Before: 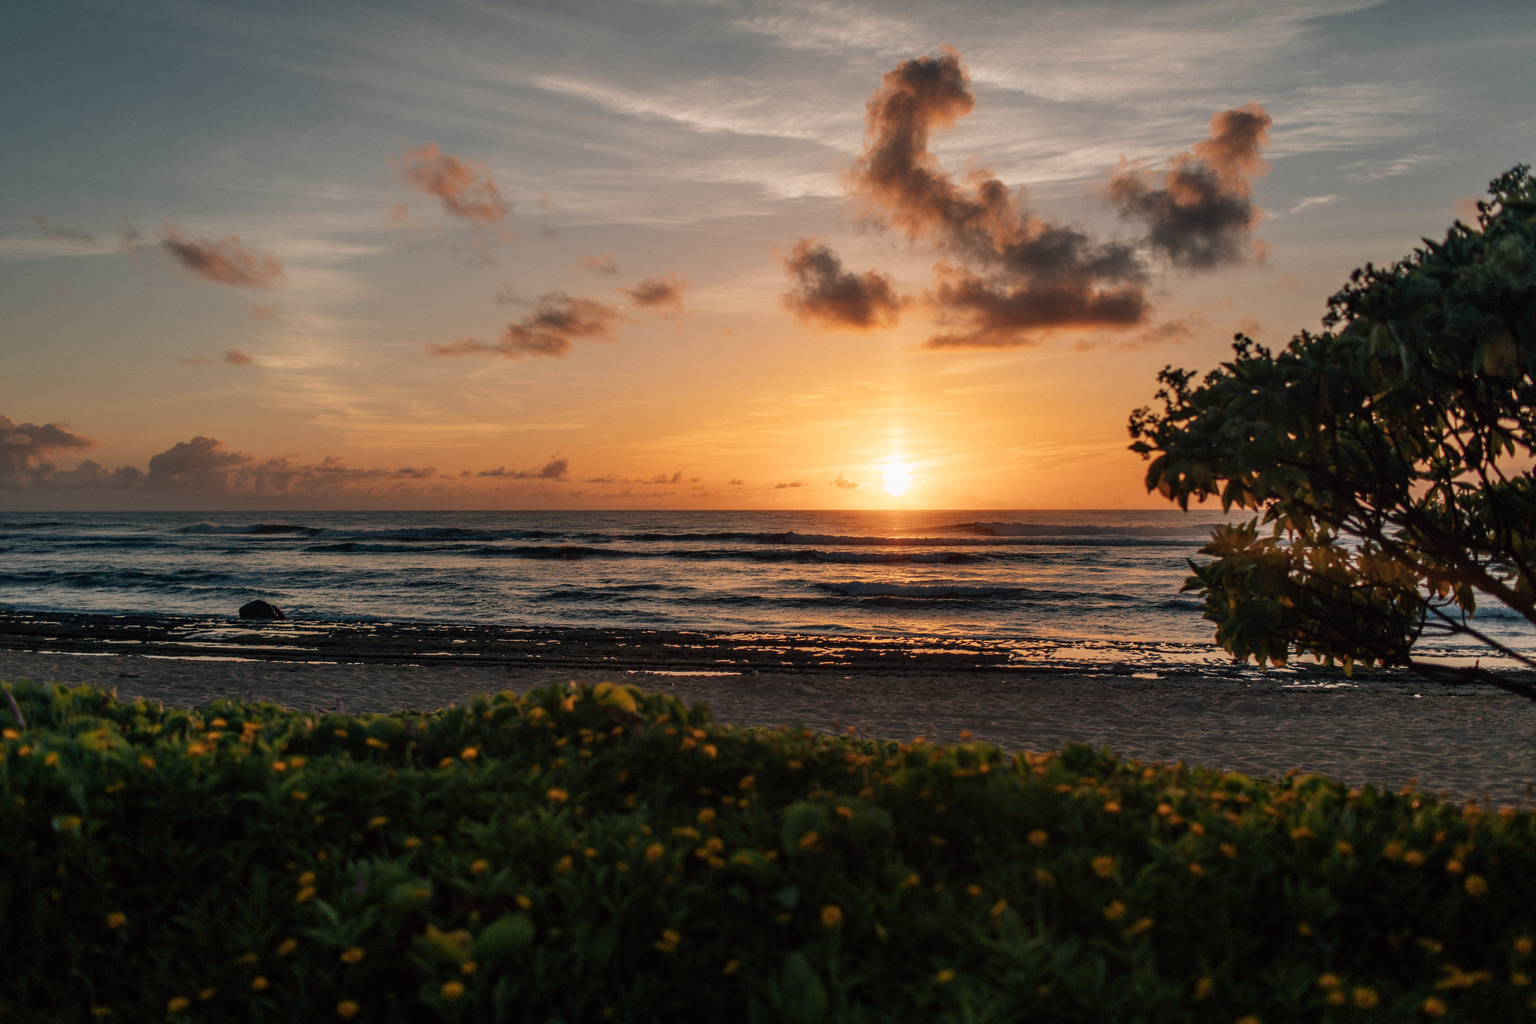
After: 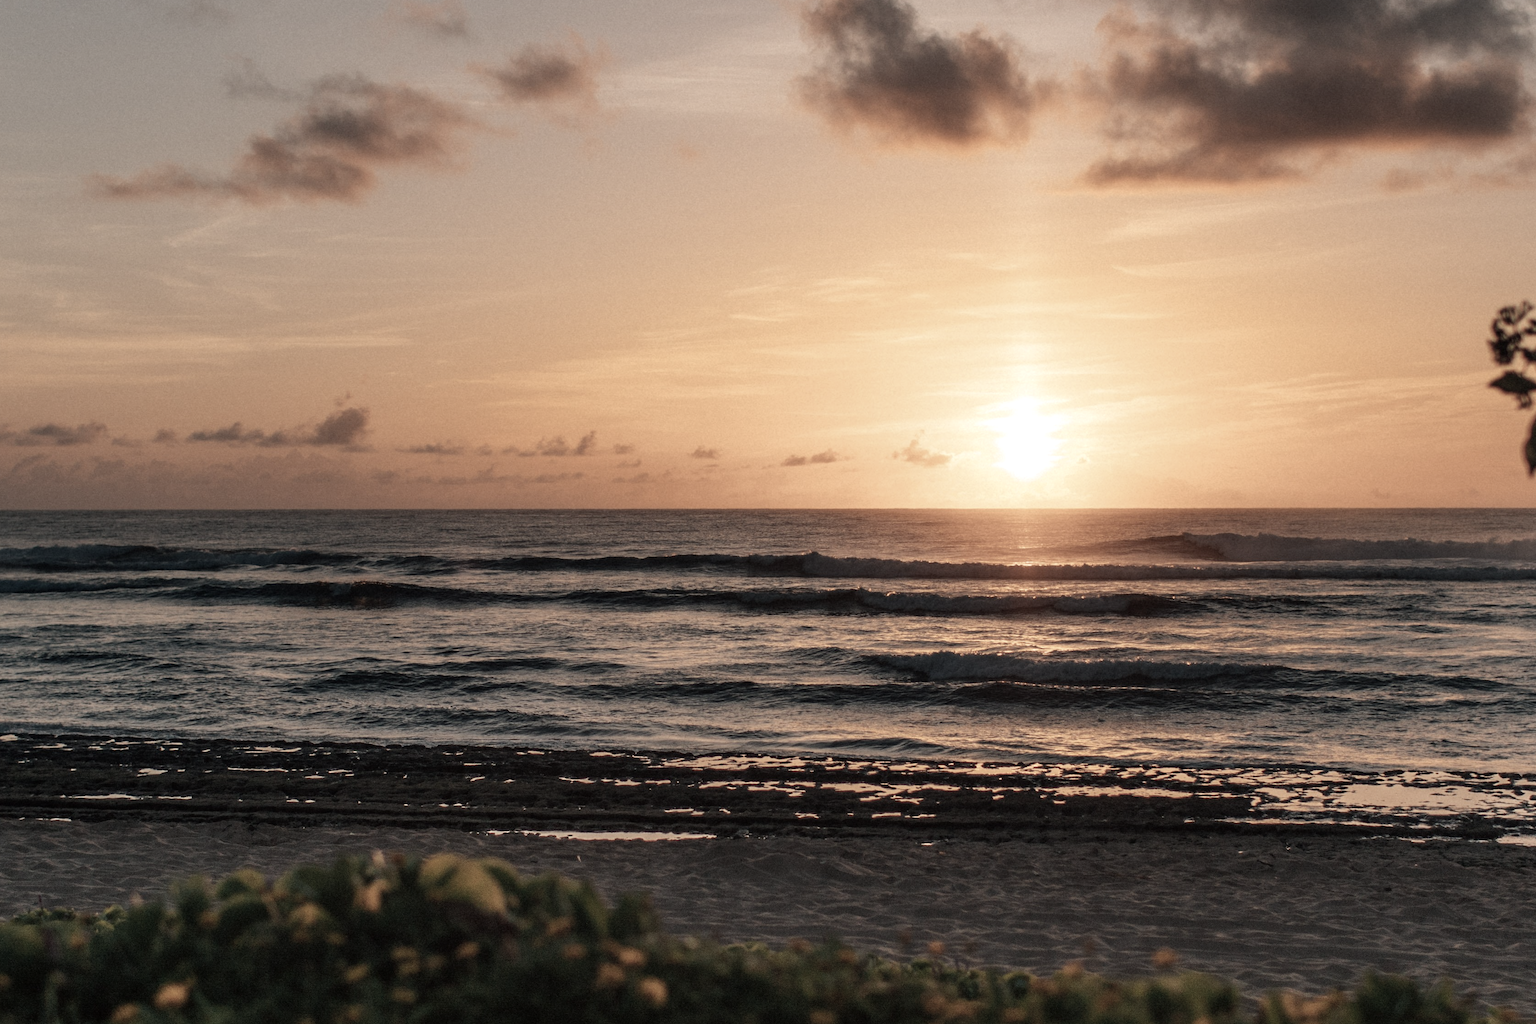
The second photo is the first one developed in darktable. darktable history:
color correction: saturation 0.5
crop: left 25%, top 25%, right 25%, bottom 25%
exposure: exposure 0.128 EV, compensate highlight preservation false
tone equalizer: on, module defaults
